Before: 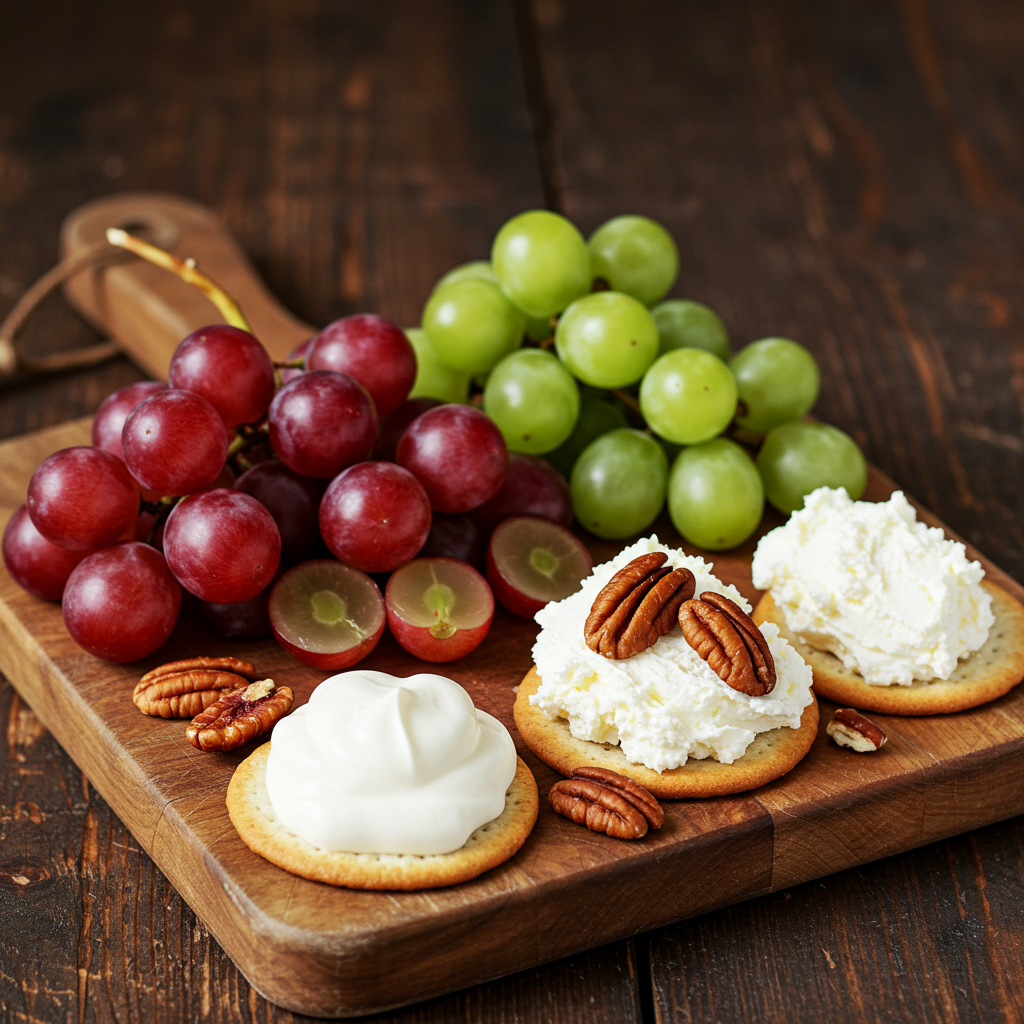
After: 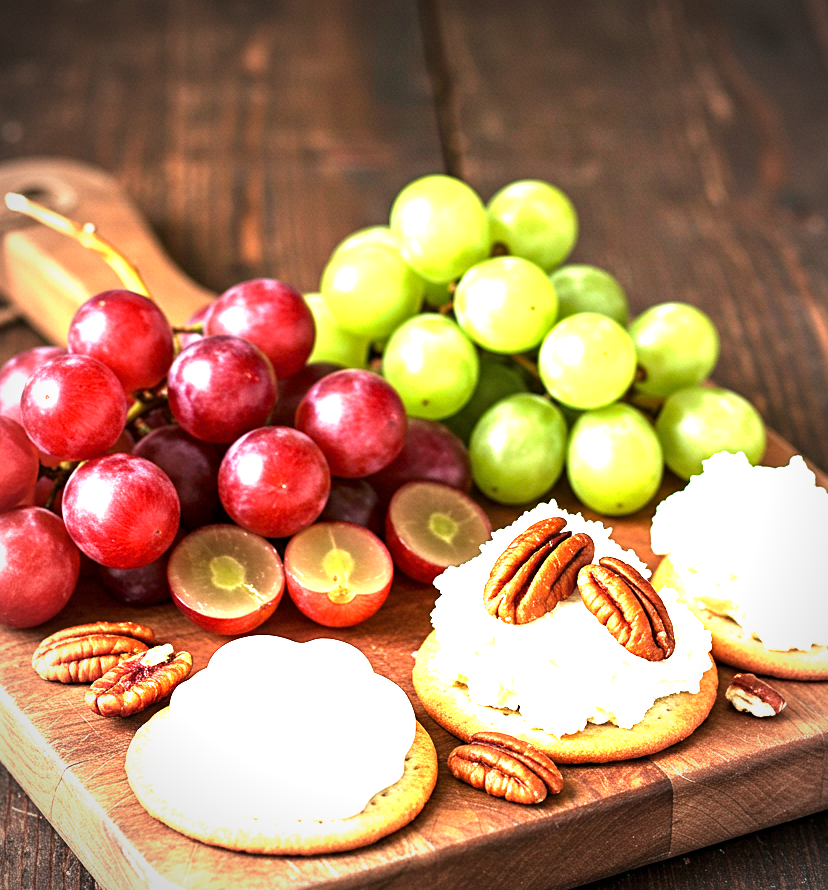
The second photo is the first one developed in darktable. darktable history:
crop: left 9.929%, top 3.475%, right 9.188%, bottom 9.529%
velvia: on, module defaults
exposure: exposure 2 EV, compensate exposure bias true, compensate highlight preservation false
vignetting: on, module defaults
sharpen: amount 0.2
